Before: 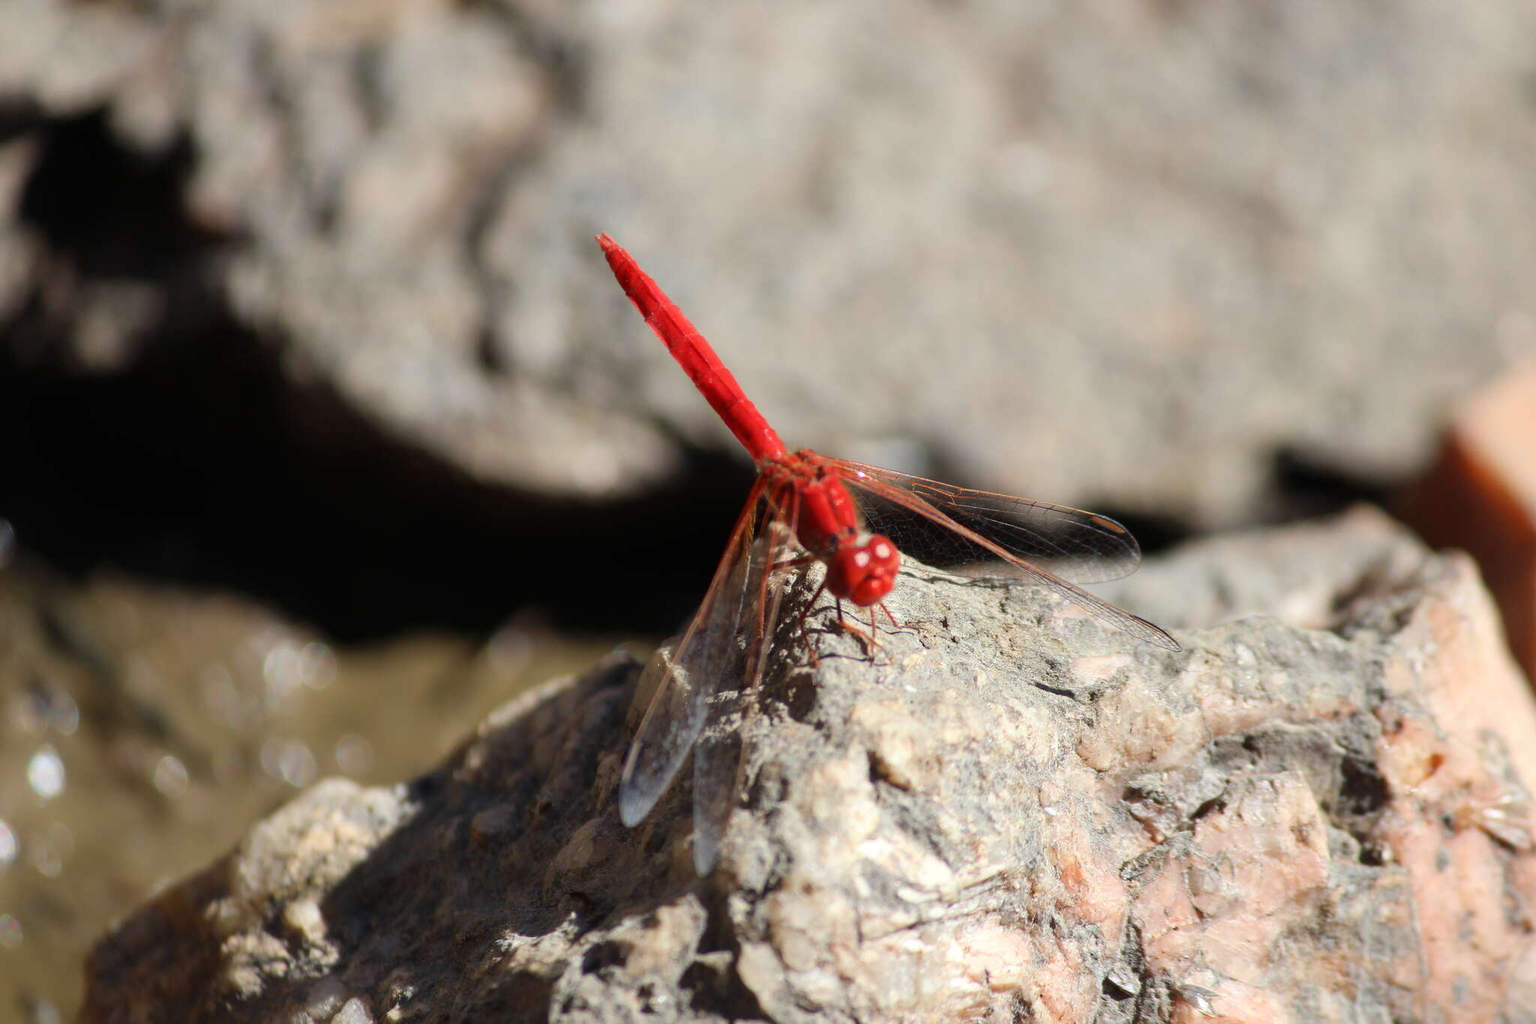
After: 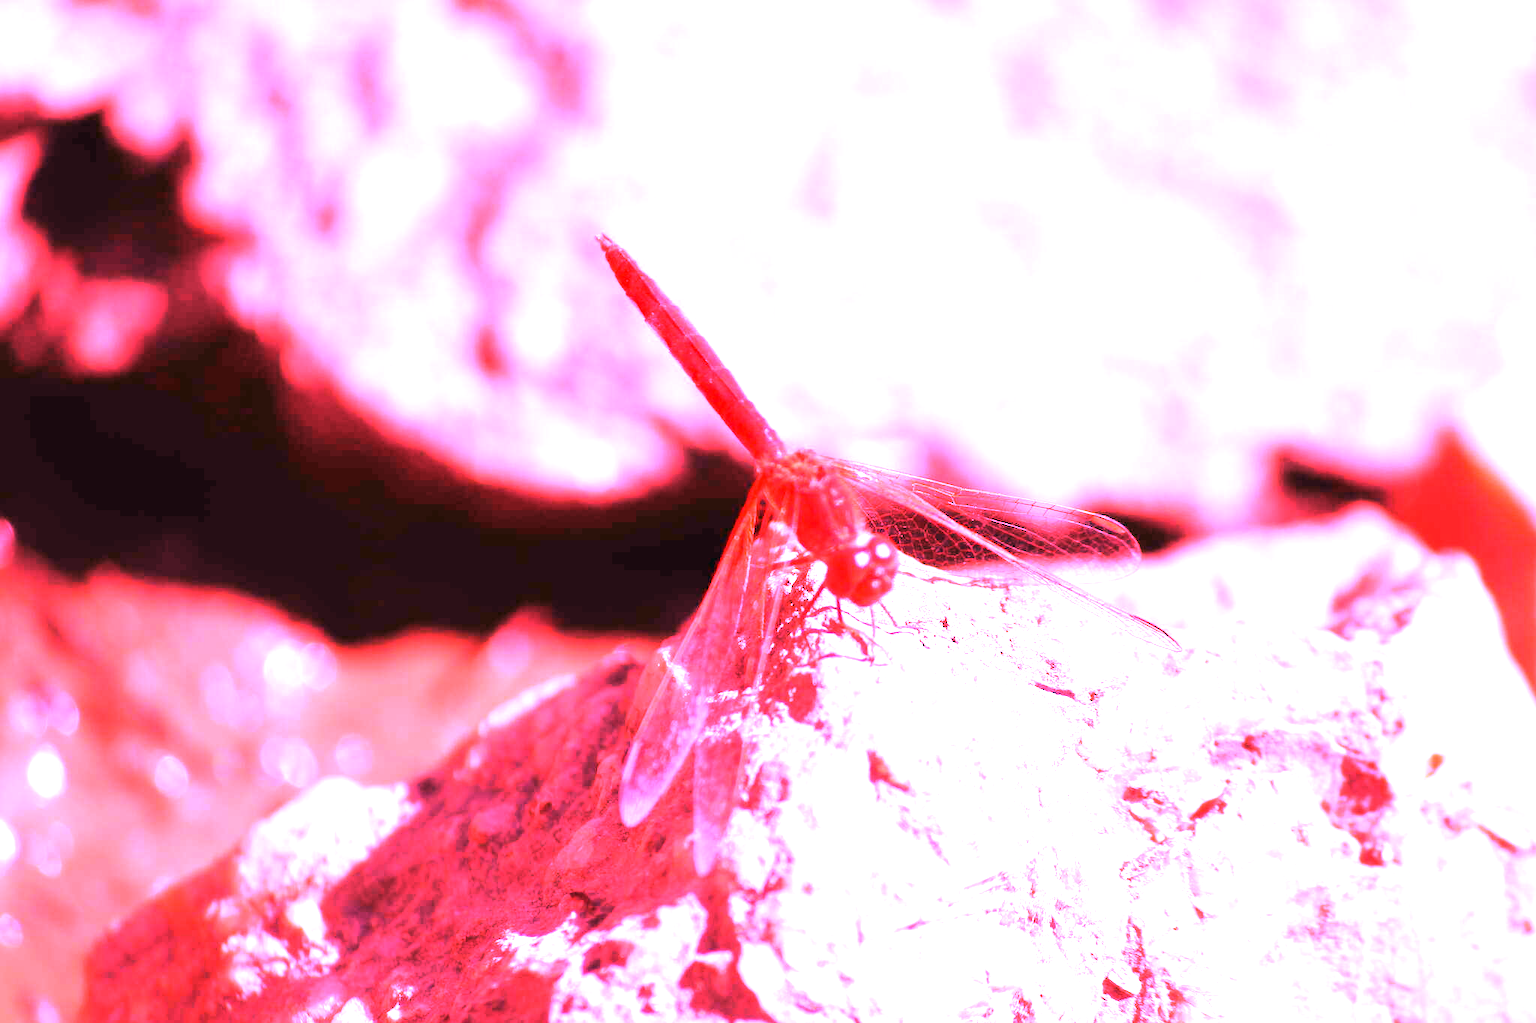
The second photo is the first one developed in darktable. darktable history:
exposure: black level correction 0, exposure 1.3 EV, compensate highlight preservation false
white balance: red 4.26, blue 1.802
